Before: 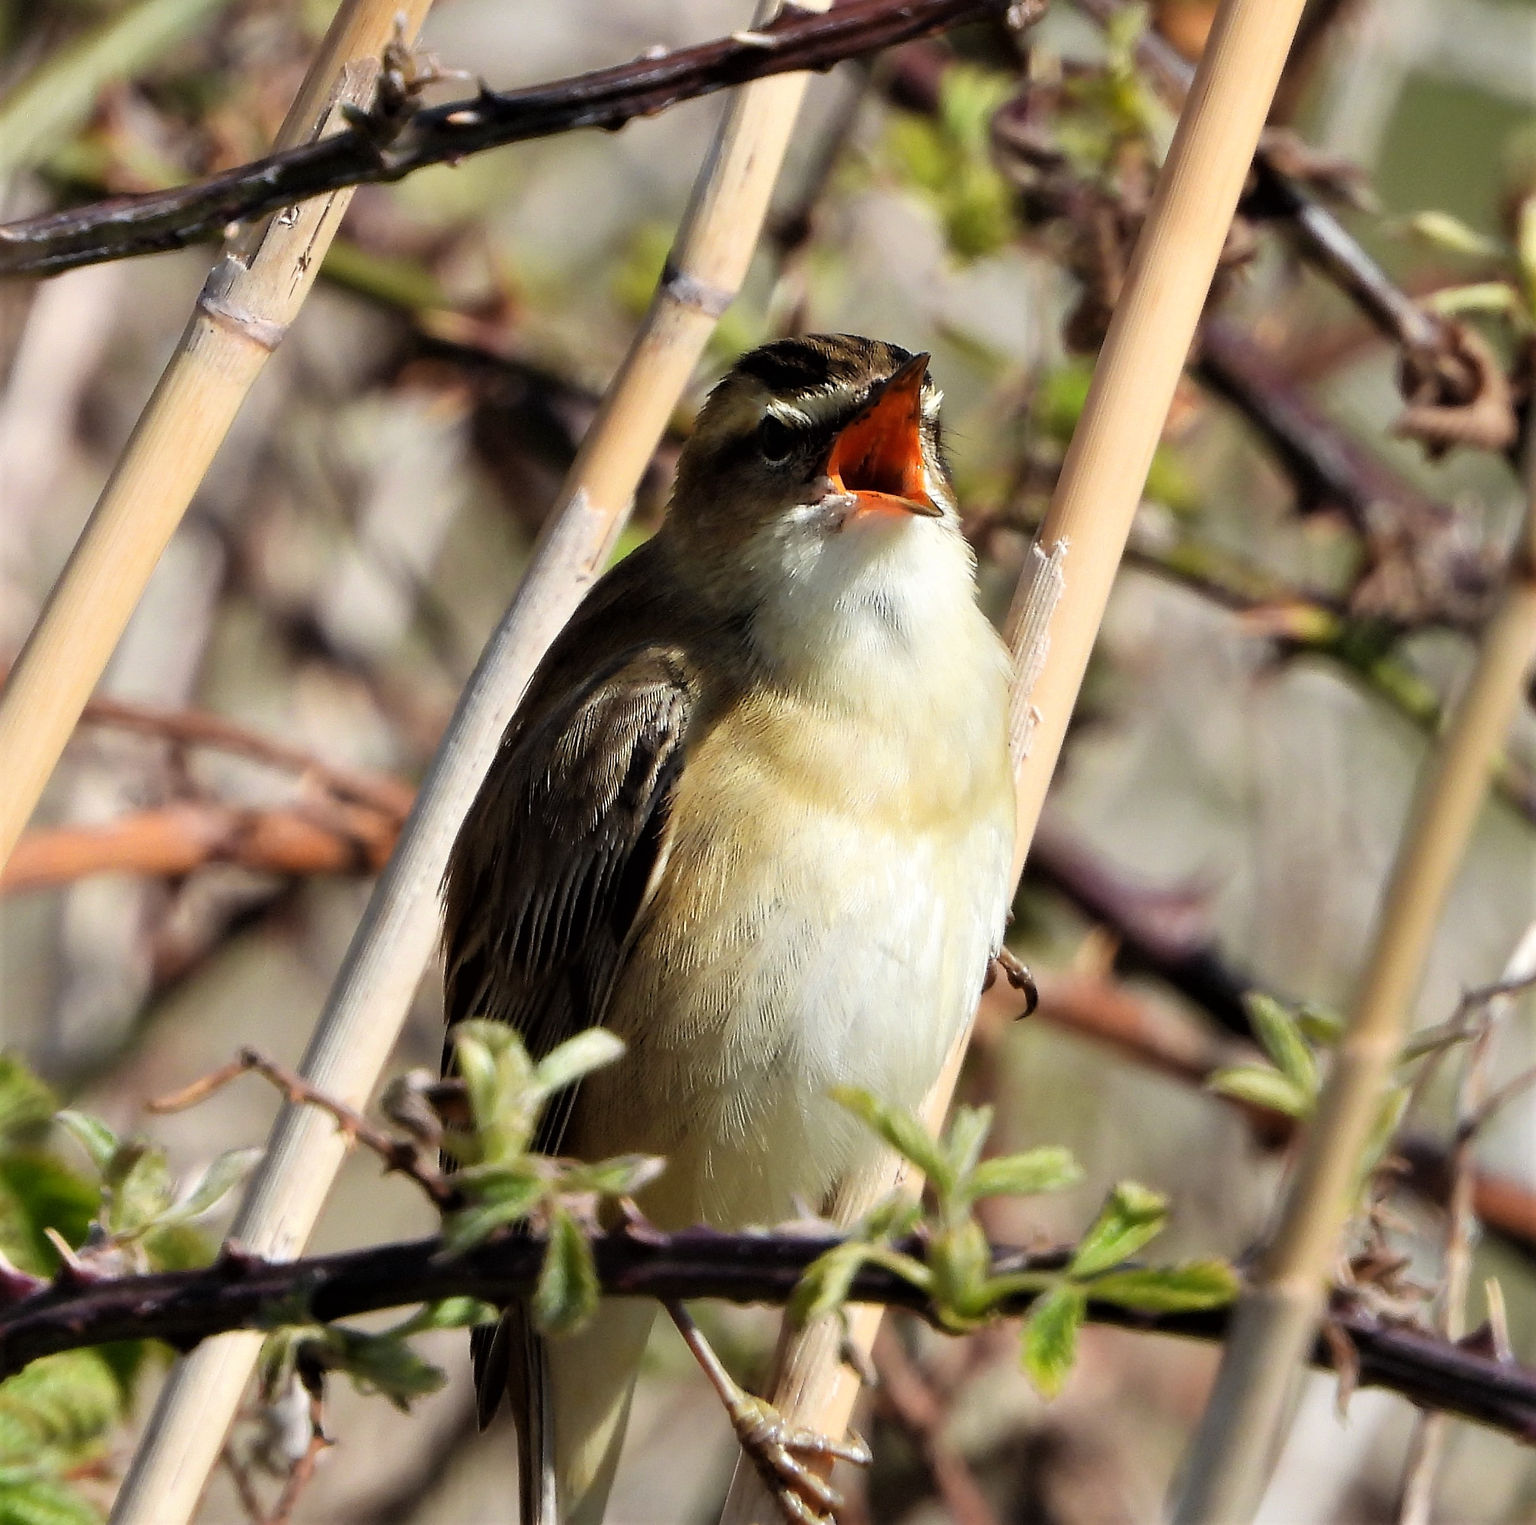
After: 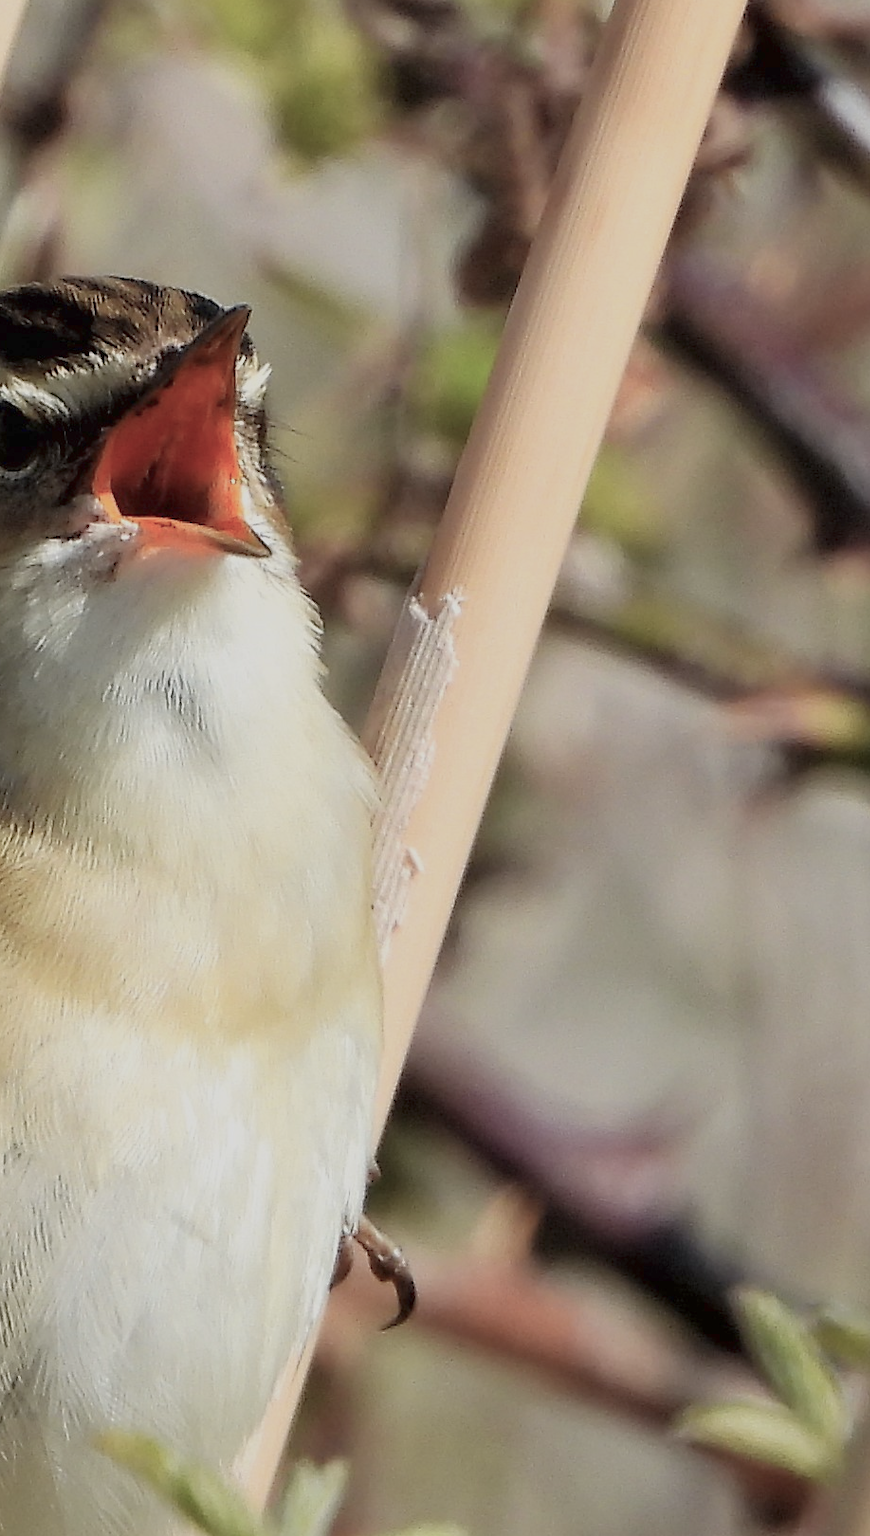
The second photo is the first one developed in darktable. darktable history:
color balance rgb: perceptual saturation grading › global saturation -27.94%, hue shift -2.27°, contrast -21.26%
crop and rotate: left 49.936%, top 10.094%, right 13.136%, bottom 24.256%
